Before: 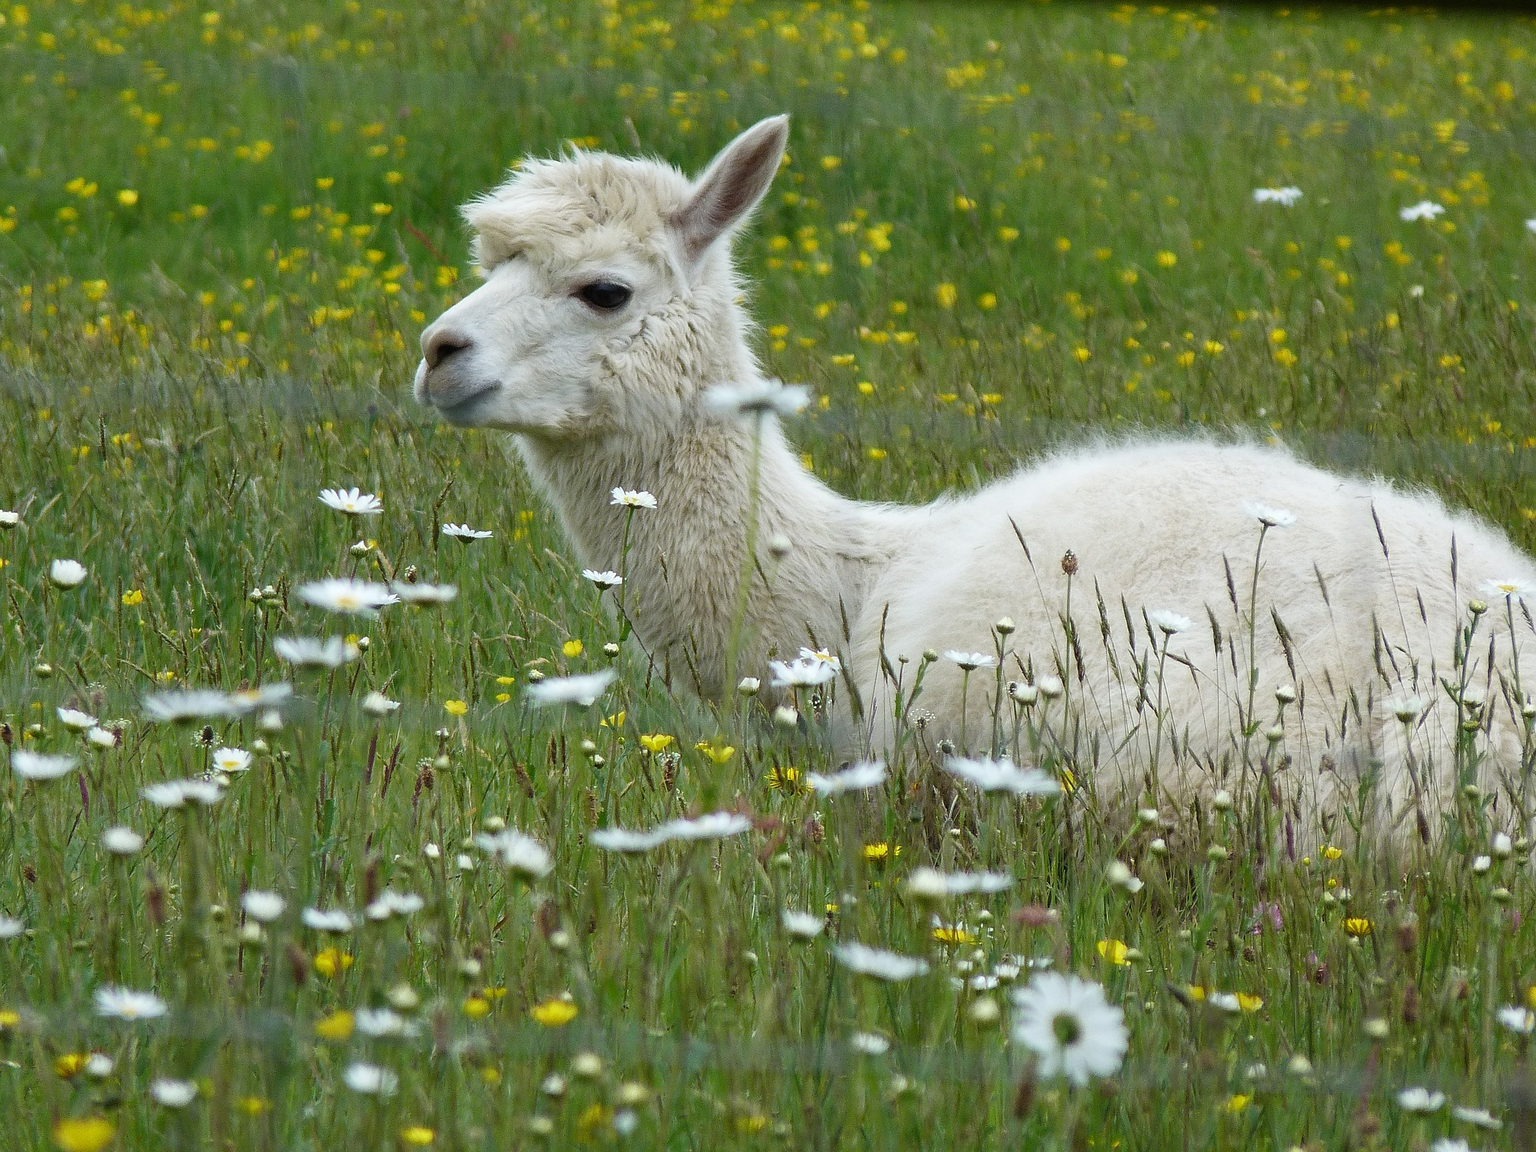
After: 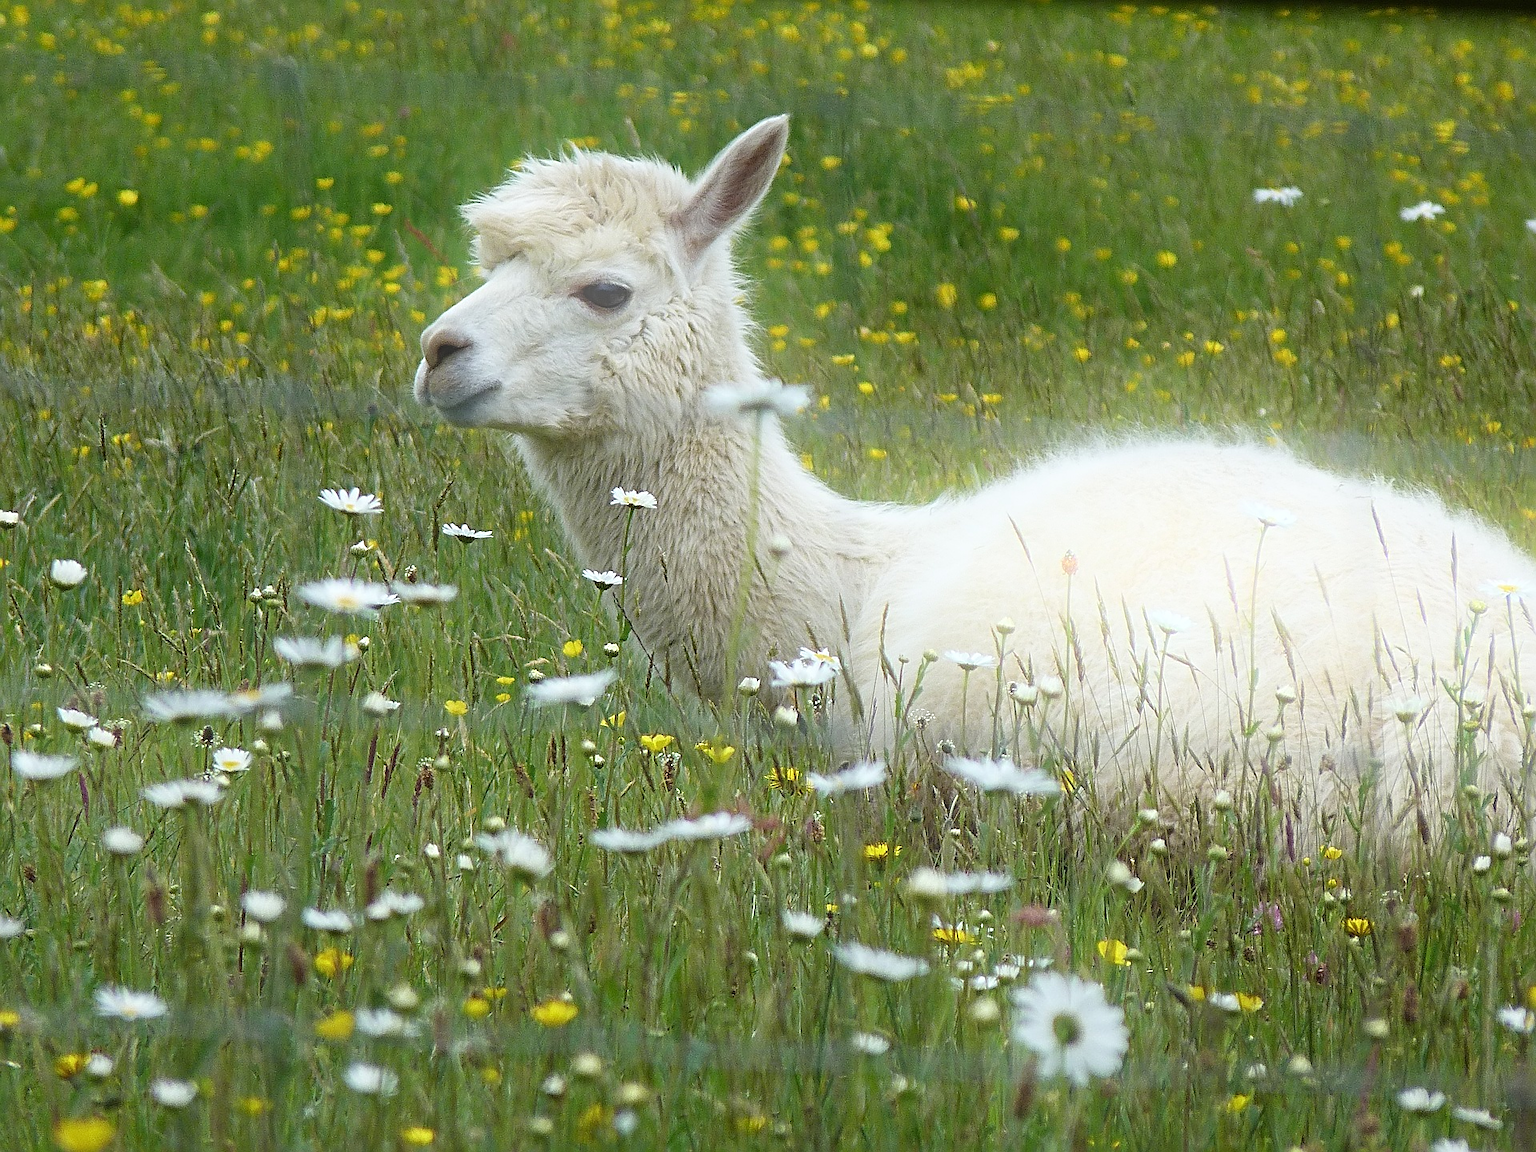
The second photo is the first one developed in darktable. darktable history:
bloom: on, module defaults
sharpen: radius 3.119
